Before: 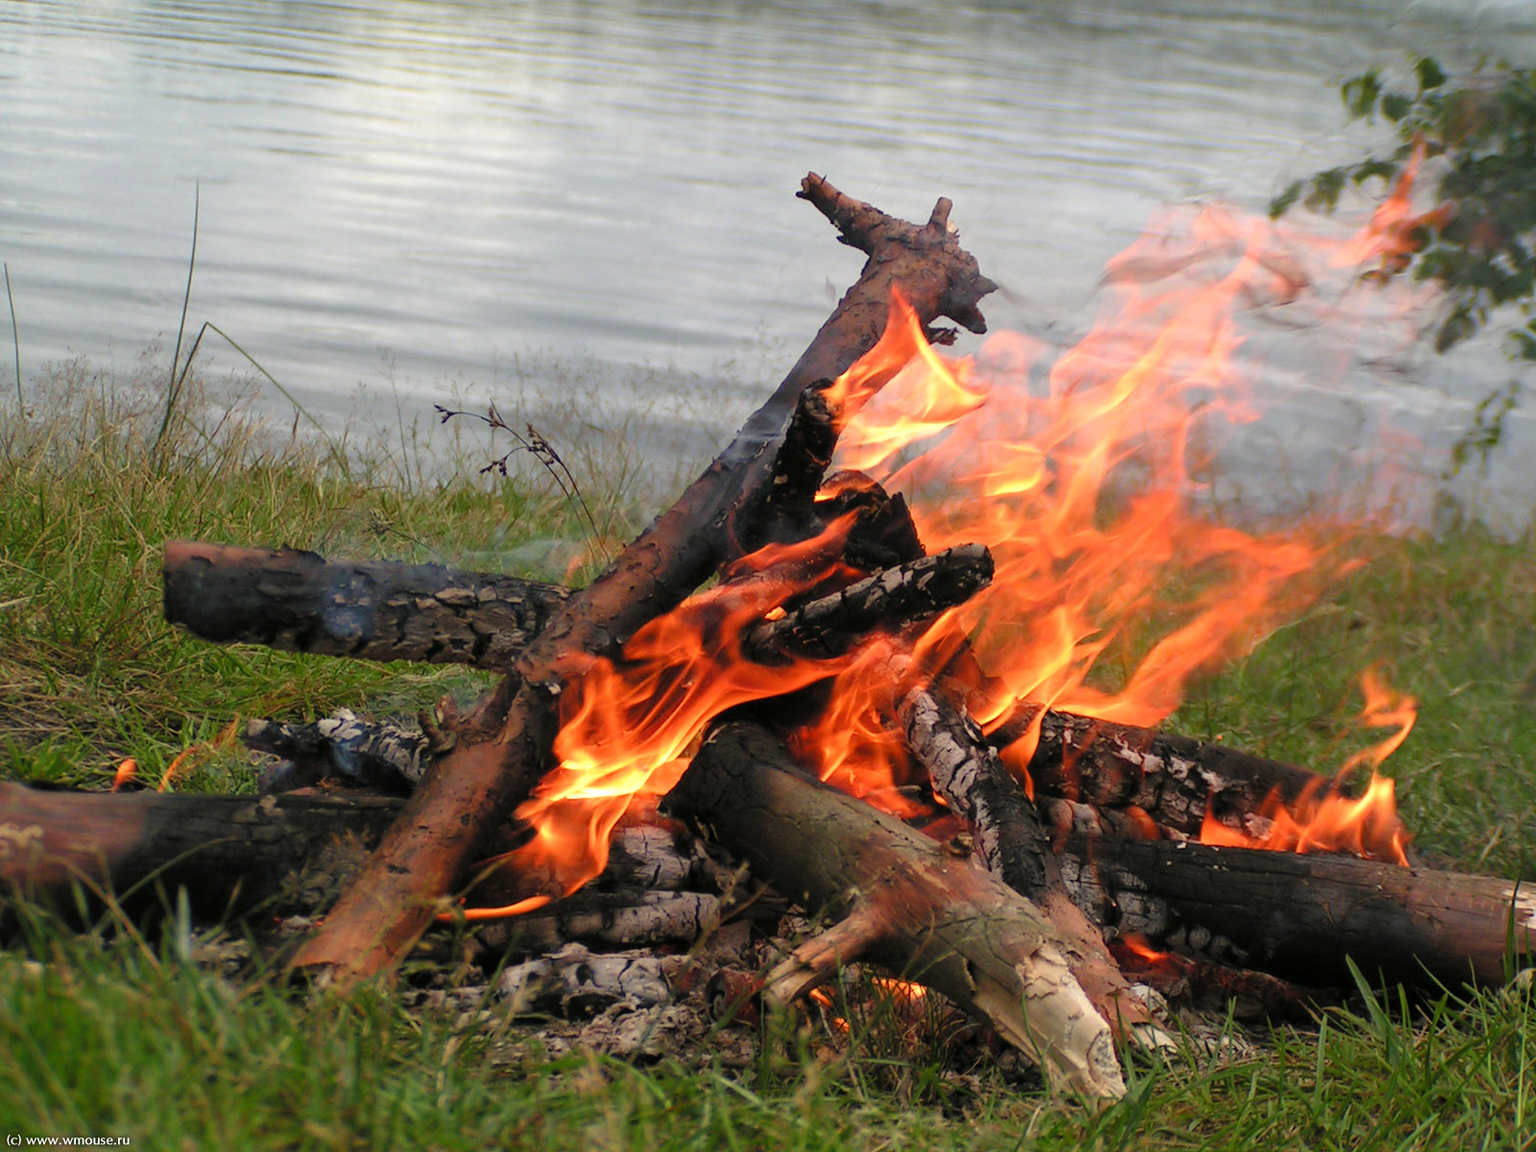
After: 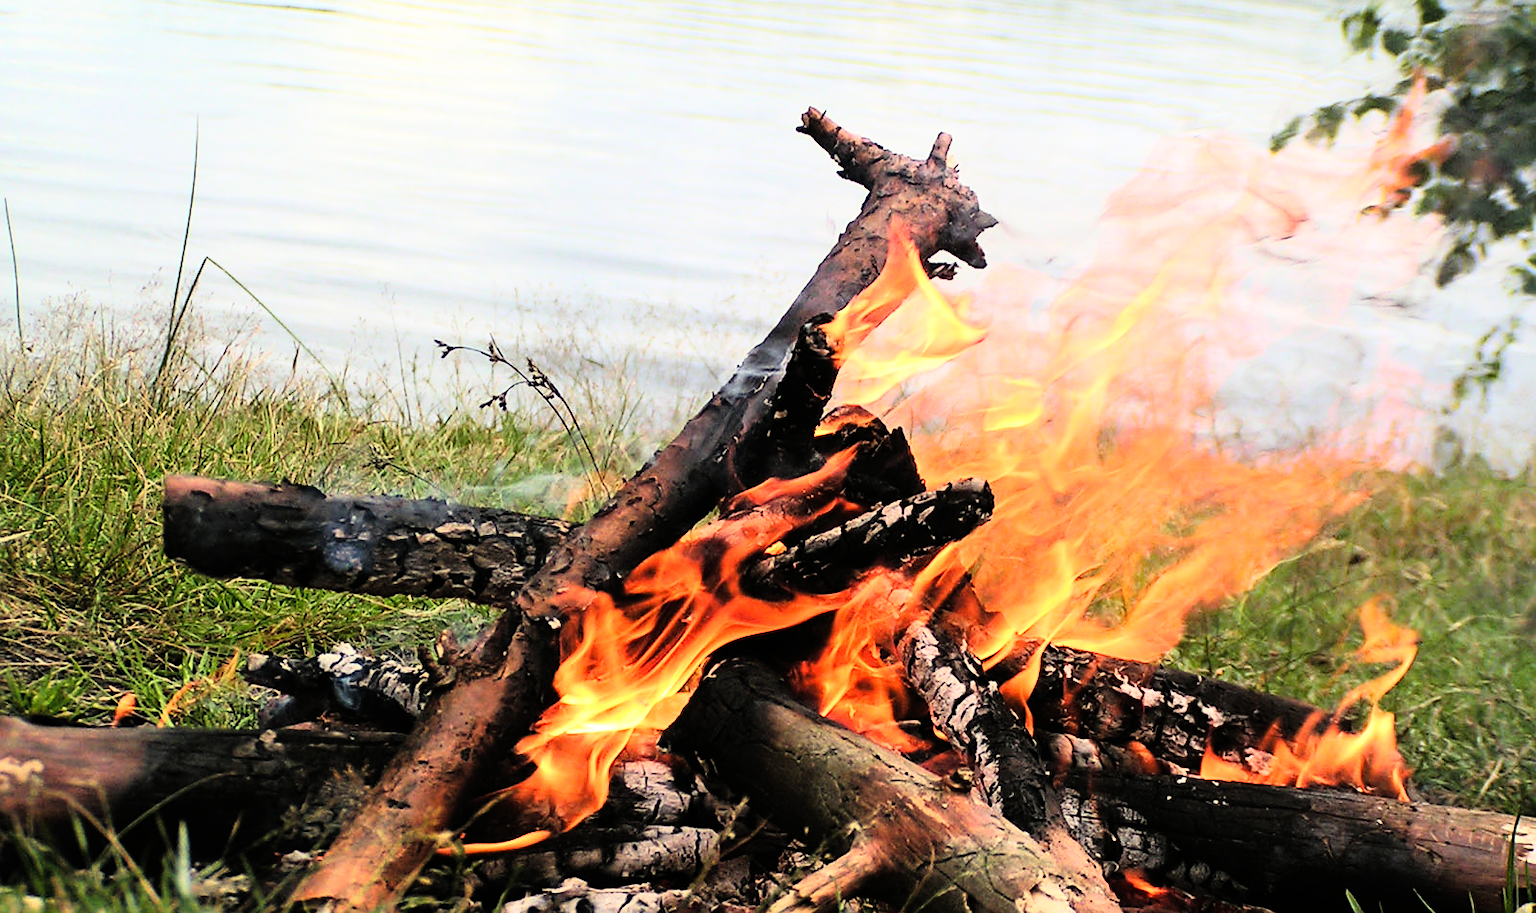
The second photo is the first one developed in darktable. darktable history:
rgb curve: curves: ch0 [(0, 0) (0.21, 0.15) (0.24, 0.21) (0.5, 0.75) (0.75, 0.96) (0.89, 0.99) (1, 1)]; ch1 [(0, 0.02) (0.21, 0.13) (0.25, 0.2) (0.5, 0.67) (0.75, 0.9) (0.89, 0.97) (1, 1)]; ch2 [(0, 0.02) (0.21, 0.13) (0.25, 0.2) (0.5, 0.67) (0.75, 0.9) (0.89, 0.97) (1, 1)], compensate middle gray true
sharpen: on, module defaults
crop and rotate: top 5.667%, bottom 14.937%
